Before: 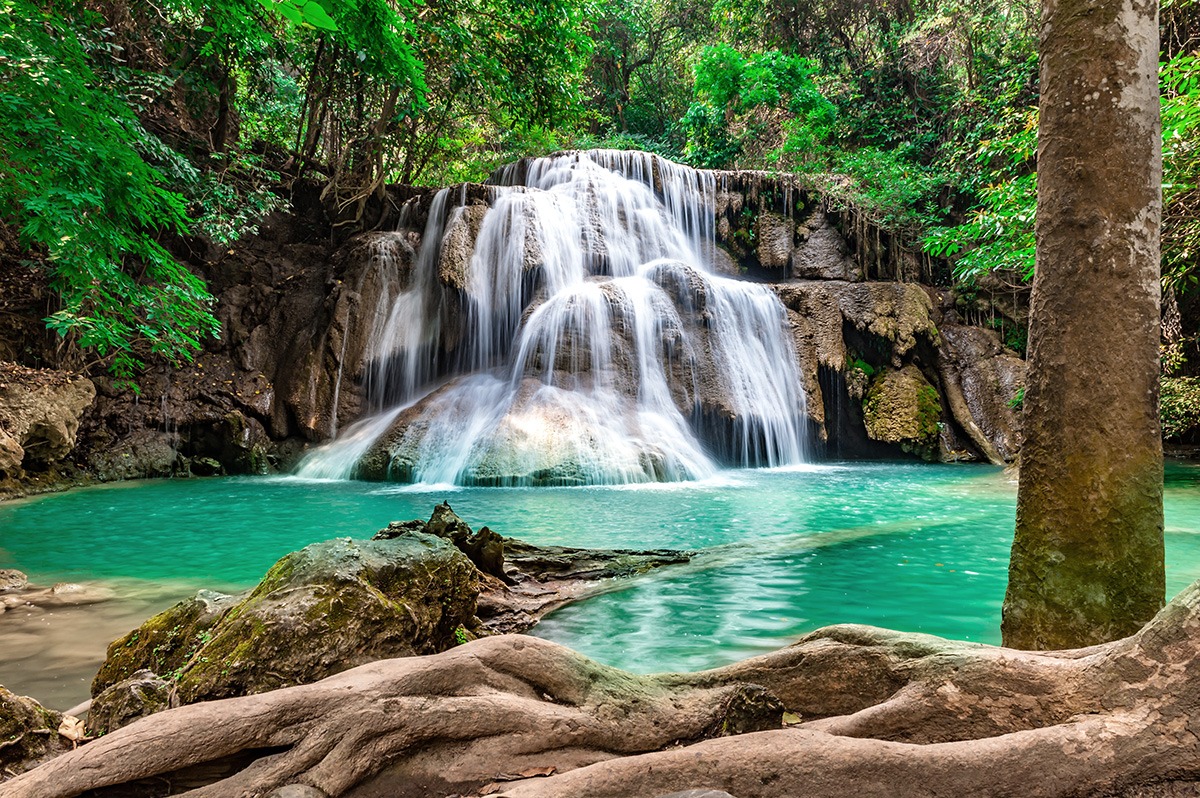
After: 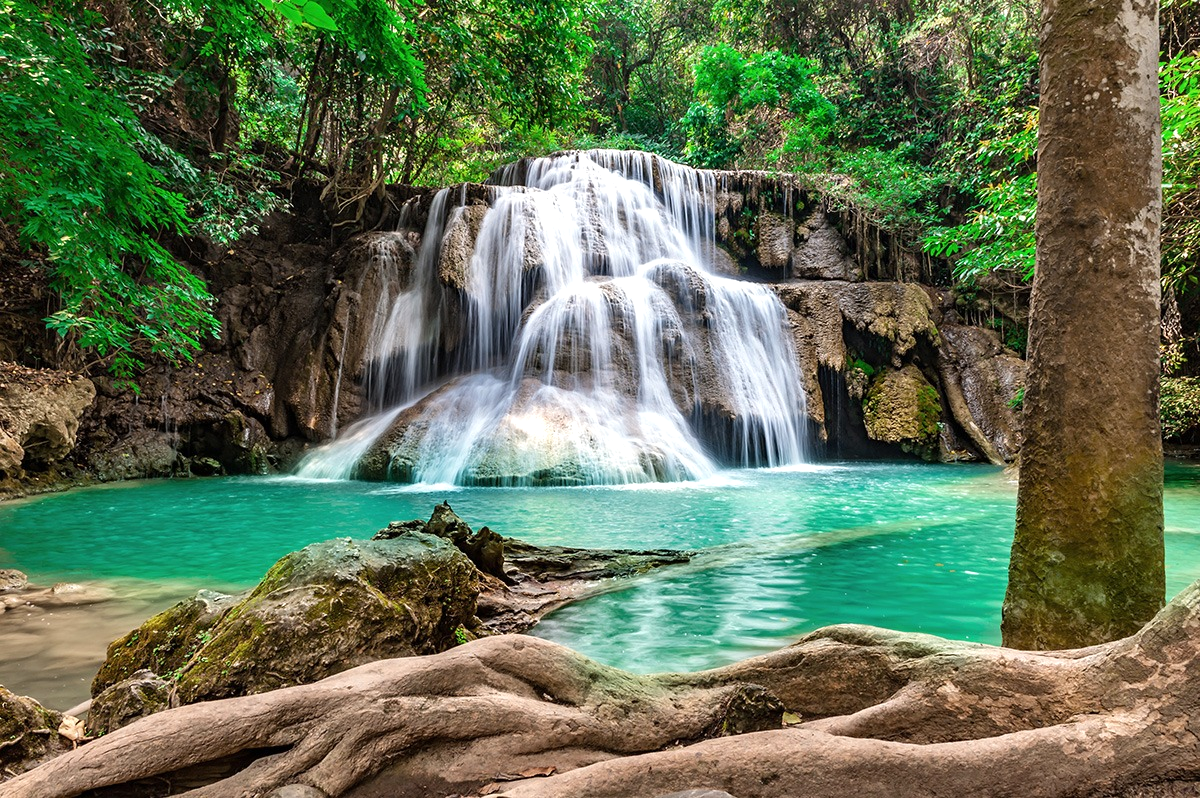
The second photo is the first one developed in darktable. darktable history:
tone equalizer: edges refinement/feathering 500, mask exposure compensation -1.57 EV, preserve details no
exposure: exposure 0.127 EV, compensate exposure bias true, compensate highlight preservation false
